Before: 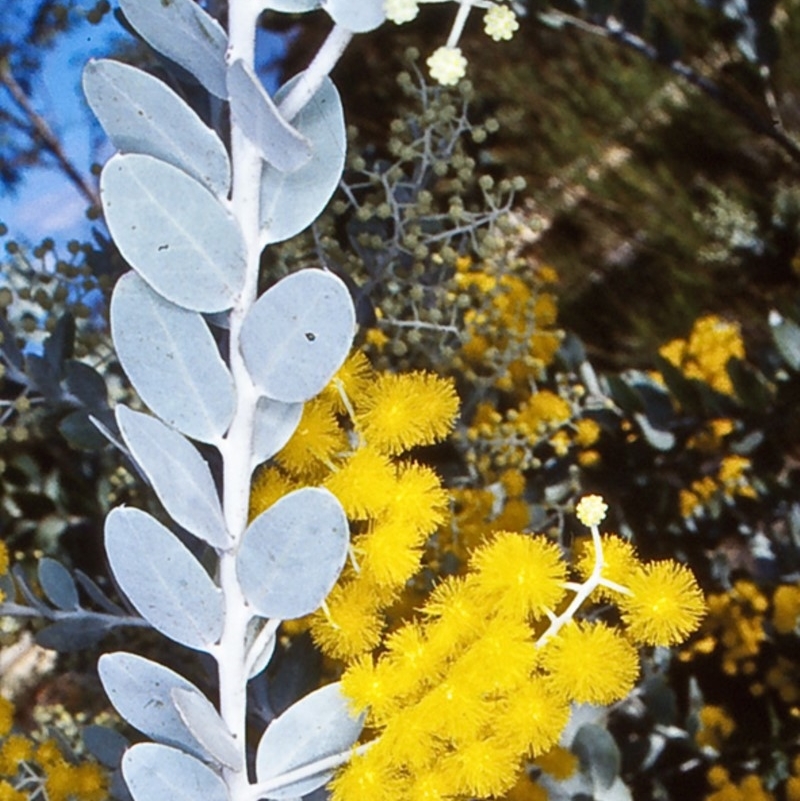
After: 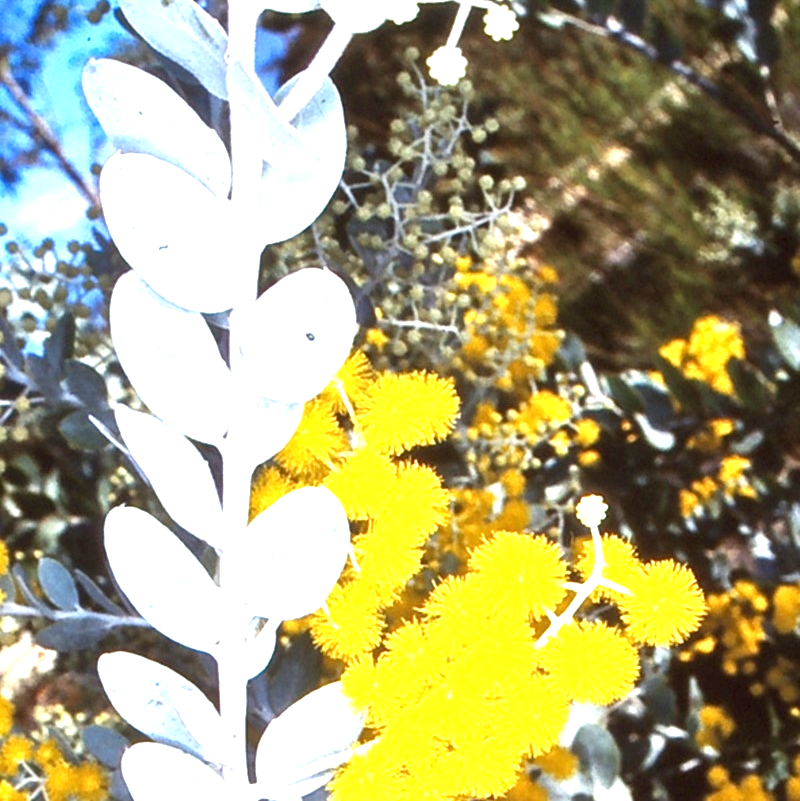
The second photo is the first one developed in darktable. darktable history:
exposure: exposure 1.477 EV, compensate exposure bias true, compensate highlight preservation false
